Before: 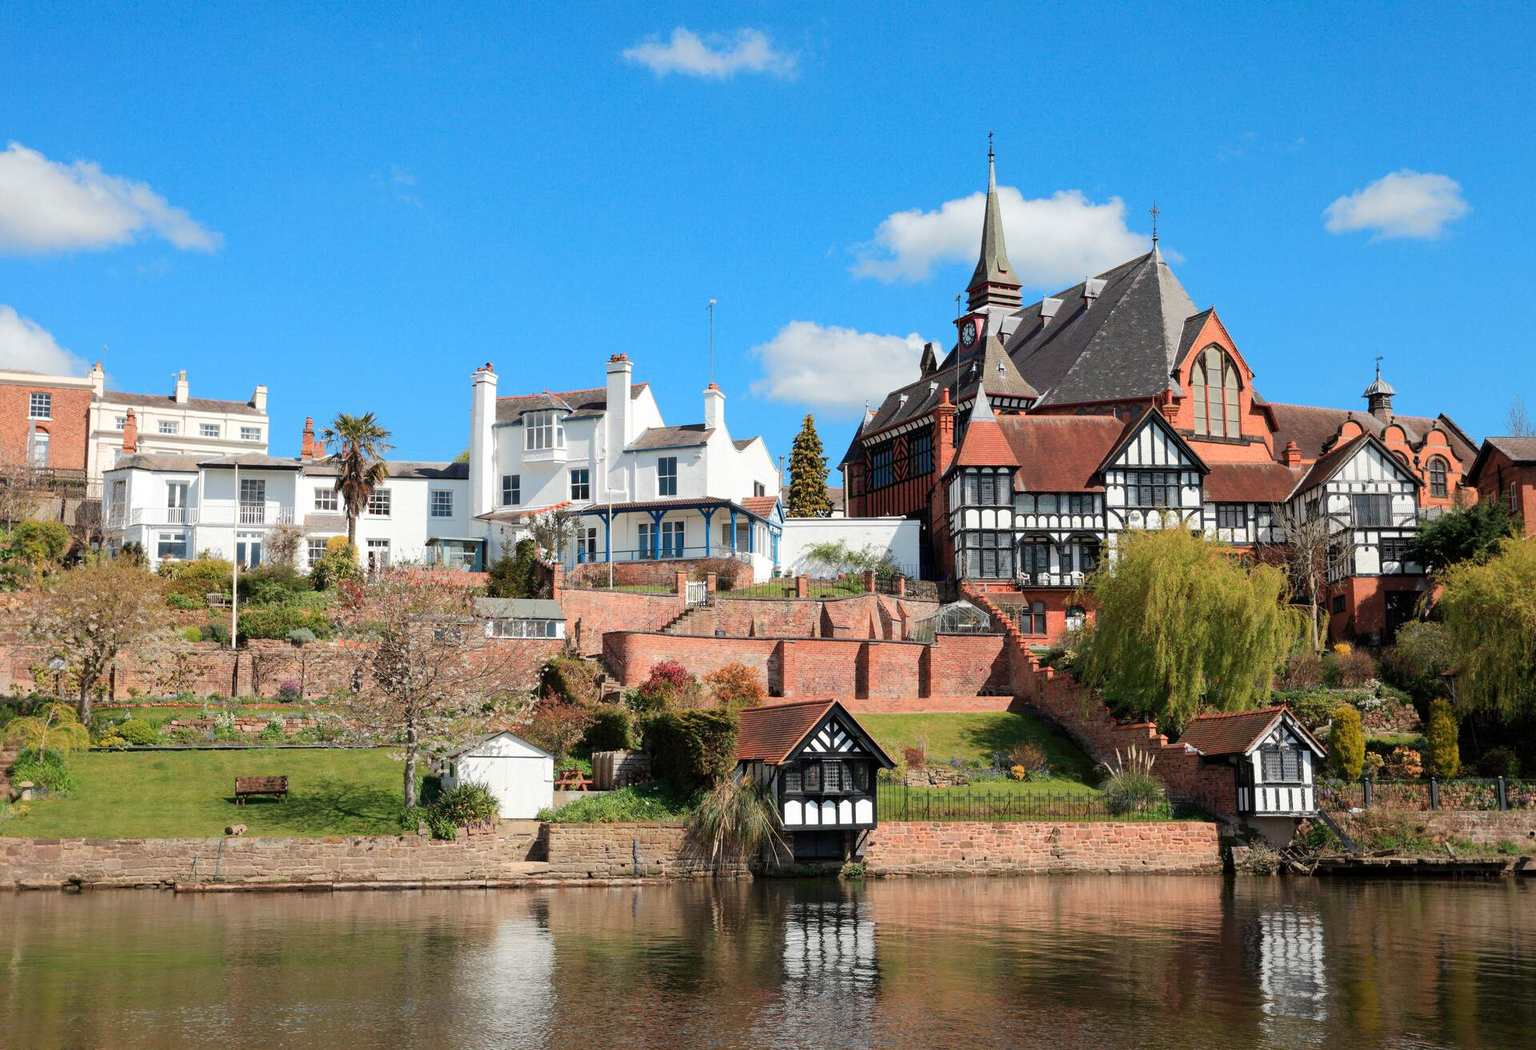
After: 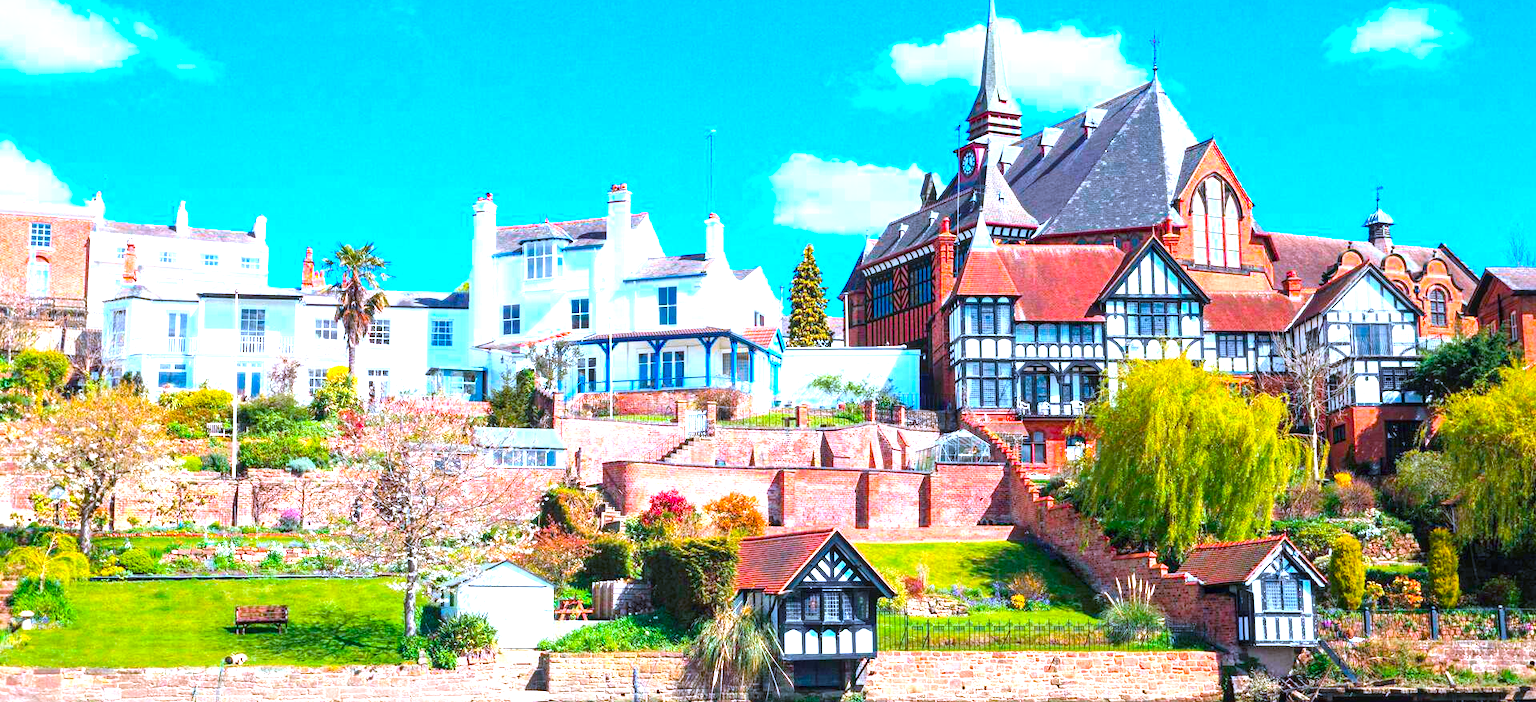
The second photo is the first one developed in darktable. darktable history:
color balance rgb: highlights gain › chroma 1.01%, highlights gain › hue 60.13°, global offset › luminance 0.221%, perceptual saturation grading › global saturation 64.222%, perceptual saturation grading › highlights 49.49%, perceptual saturation grading › shadows 29.624%
crop: top 16.255%, bottom 16.756%
color calibration: illuminant custom, x 0.39, y 0.392, temperature 3863.53 K, saturation algorithm version 1 (2020)
local contrast: on, module defaults
exposure: black level correction 0, exposure 1.452 EV, compensate exposure bias true, compensate highlight preservation false
